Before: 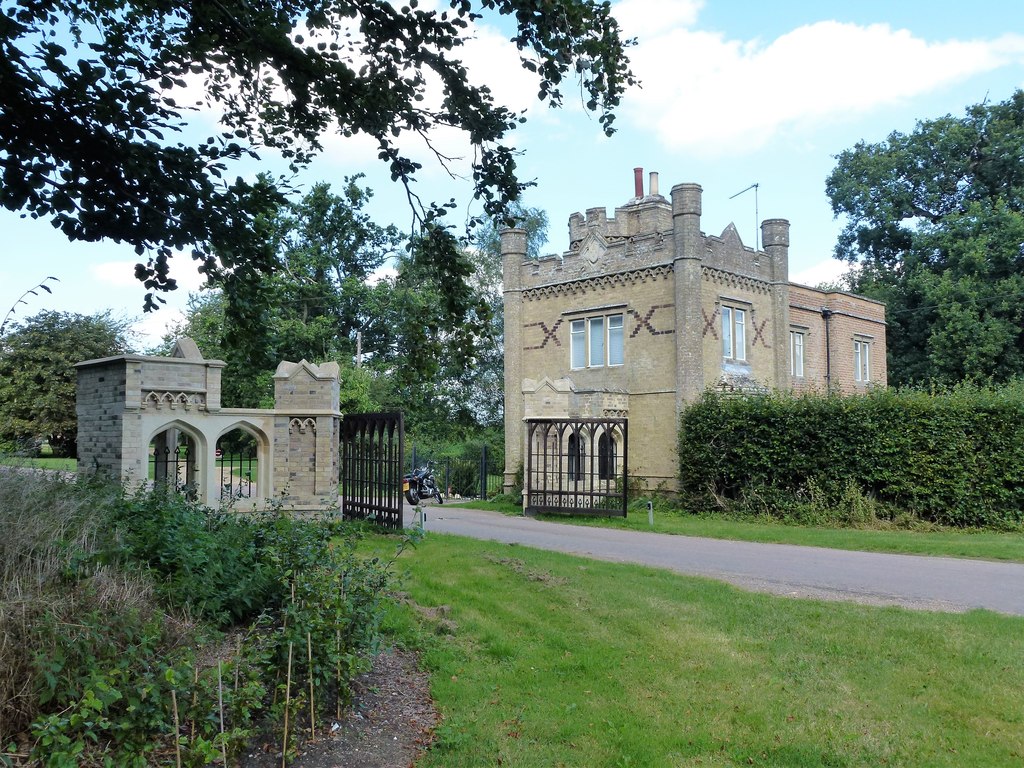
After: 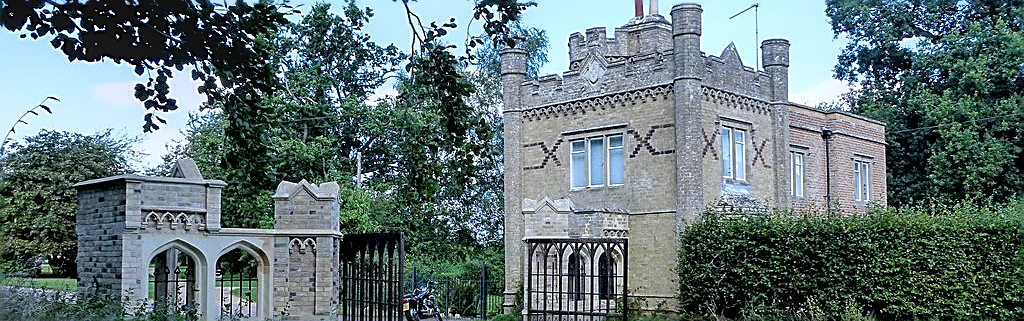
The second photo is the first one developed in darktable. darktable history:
exposure: black level correction 0.009, compensate highlight preservation false
sharpen: radius 1.691, amount 1.281
crop and rotate: top 23.53%, bottom 34.583%
local contrast: on, module defaults
color calibration: gray › normalize channels true, illuminant as shot in camera, x 0.37, y 0.382, temperature 4318.68 K, gamut compression 0.005
